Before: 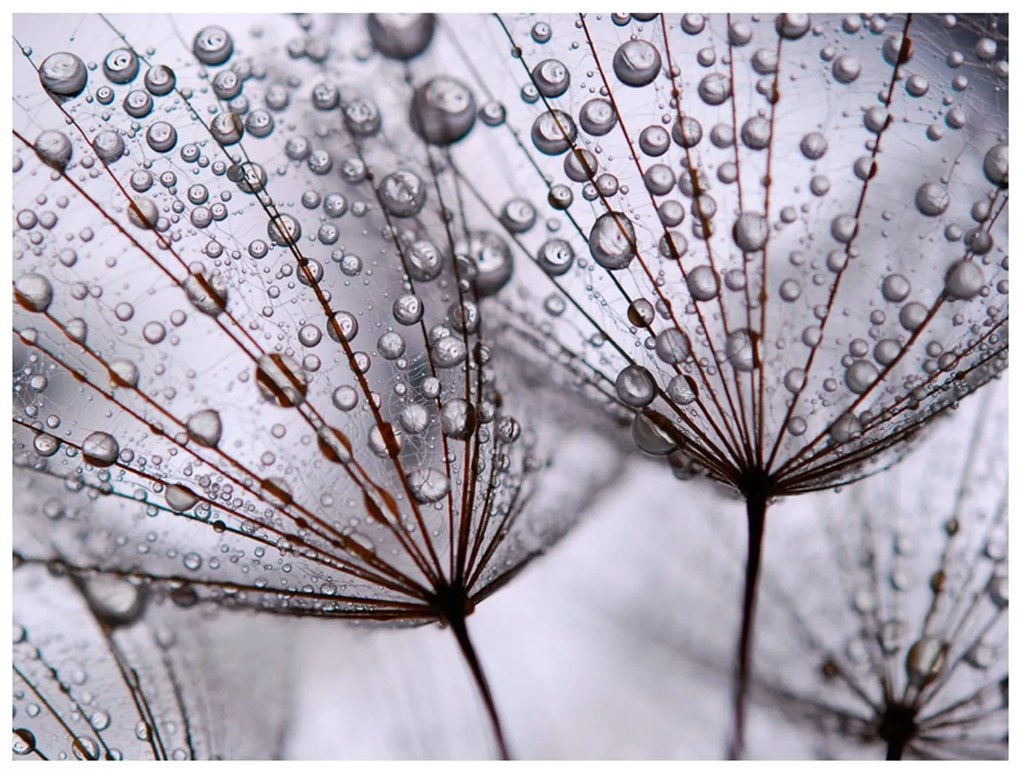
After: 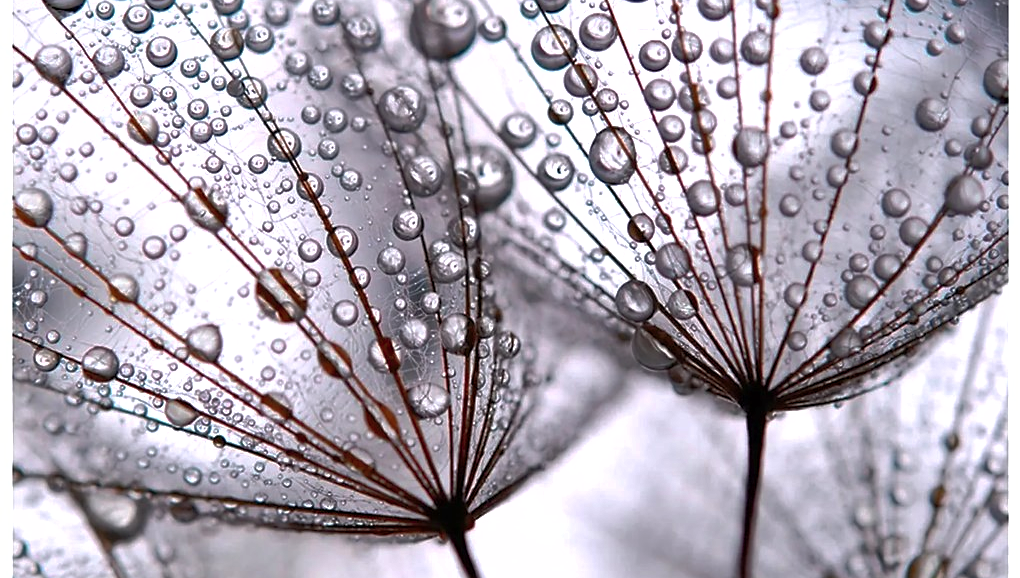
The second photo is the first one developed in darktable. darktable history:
color balance rgb: linear chroma grading › shadows -7.064%, linear chroma grading › highlights -8.14%, linear chroma grading › global chroma -10.345%, linear chroma grading › mid-tones -8.131%, perceptual saturation grading › global saturation 29.87%, perceptual brilliance grading › global brilliance 15.833%, perceptual brilliance grading › shadows -35.607%
shadows and highlights: on, module defaults
sharpen: radius 1.518, amount 0.355, threshold 1.136
crop: top 11.045%, bottom 13.88%
